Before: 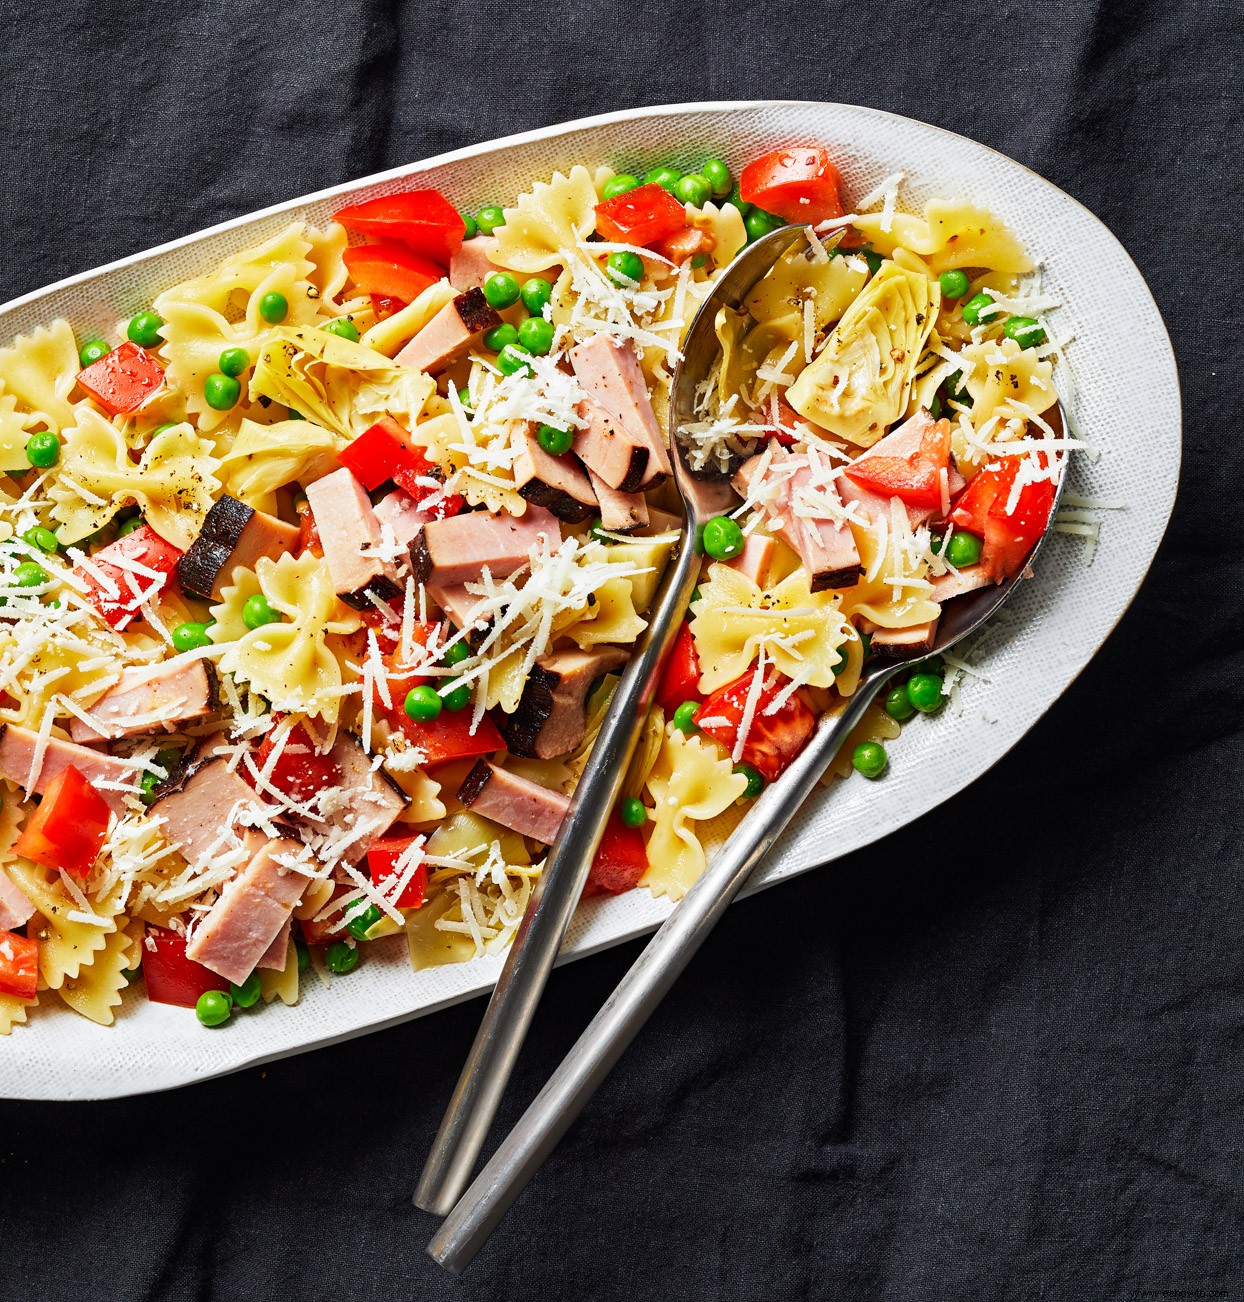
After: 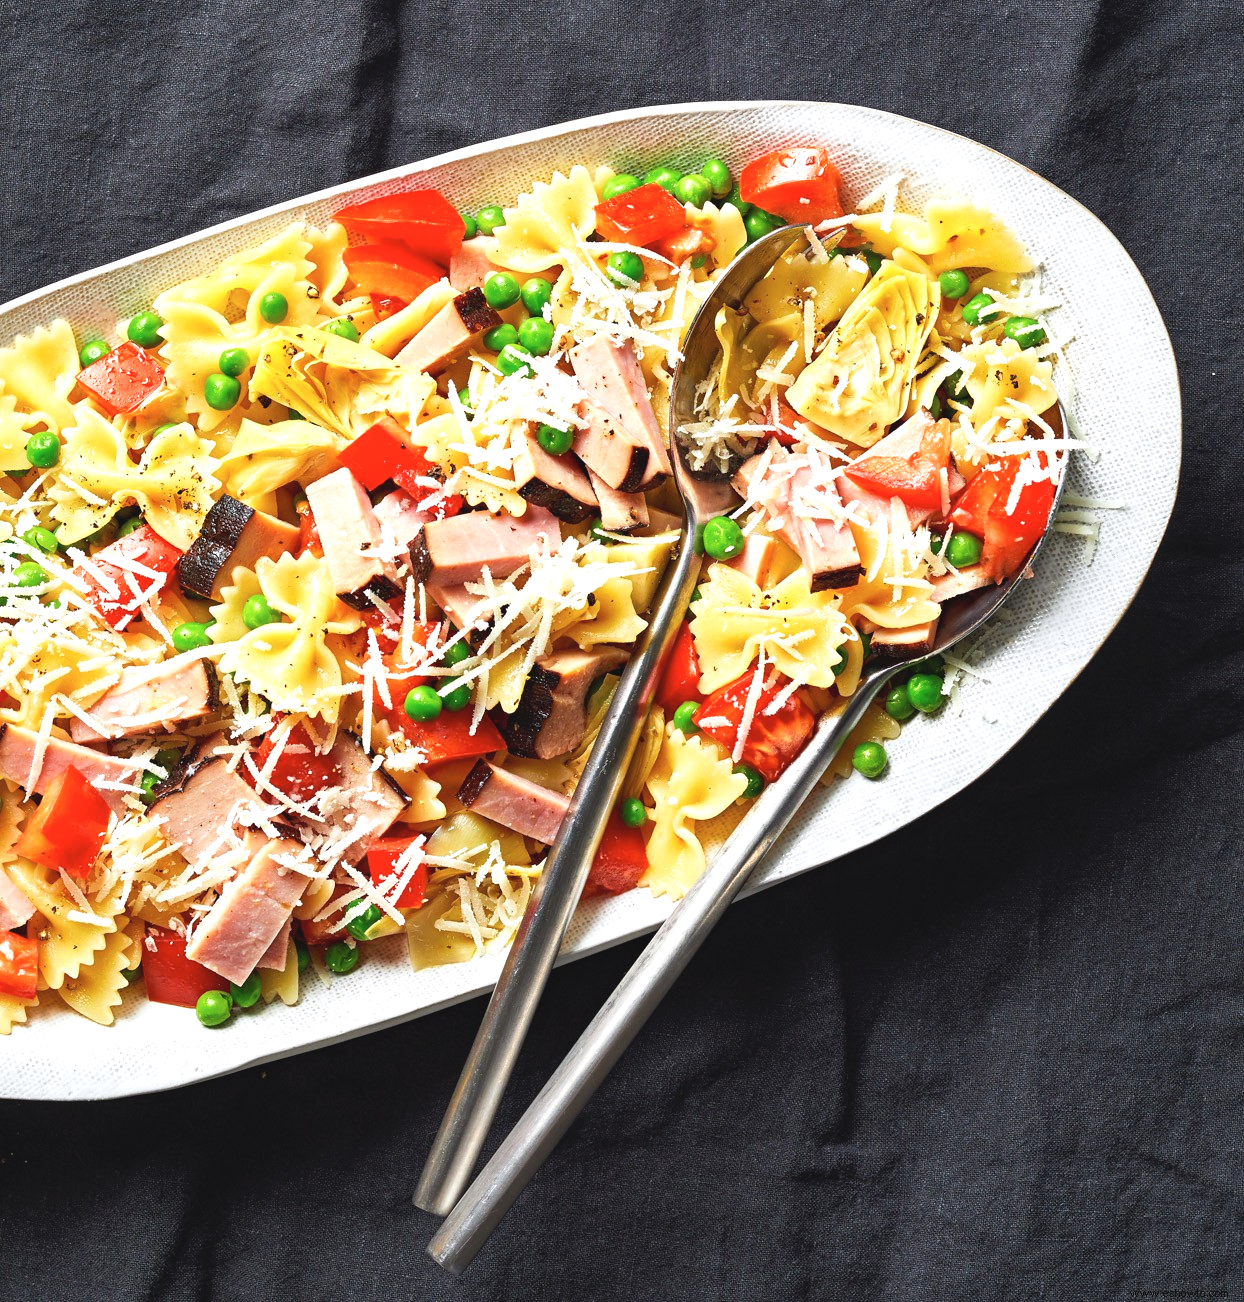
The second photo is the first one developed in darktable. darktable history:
contrast brightness saturation: contrast -0.1, saturation -0.1
exposure: exposure 0.636 EV, compensate highlight preservation false
